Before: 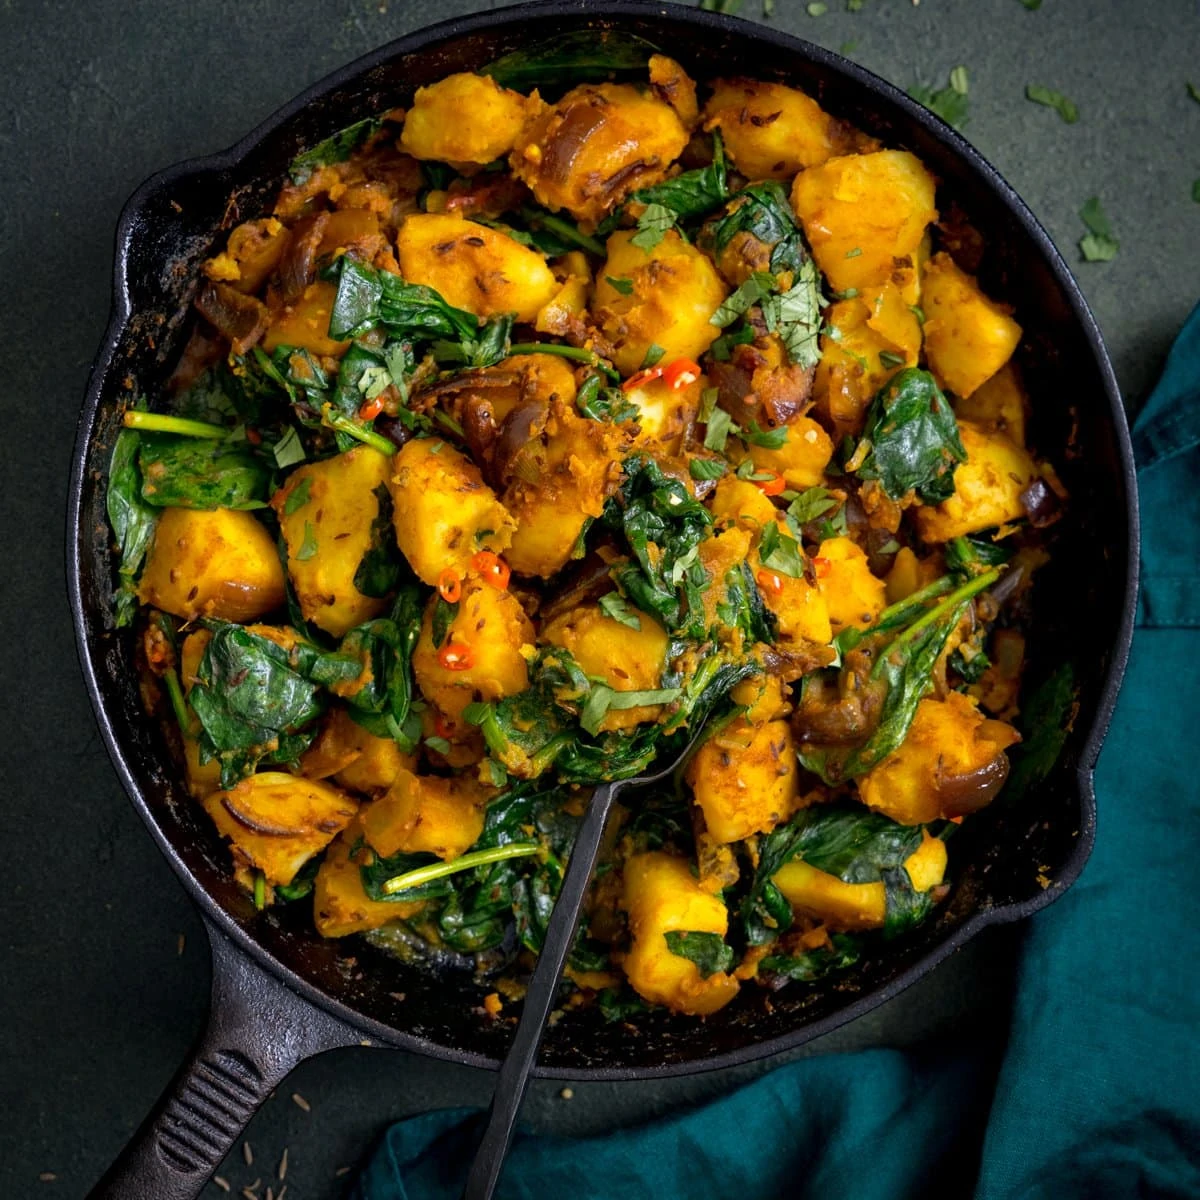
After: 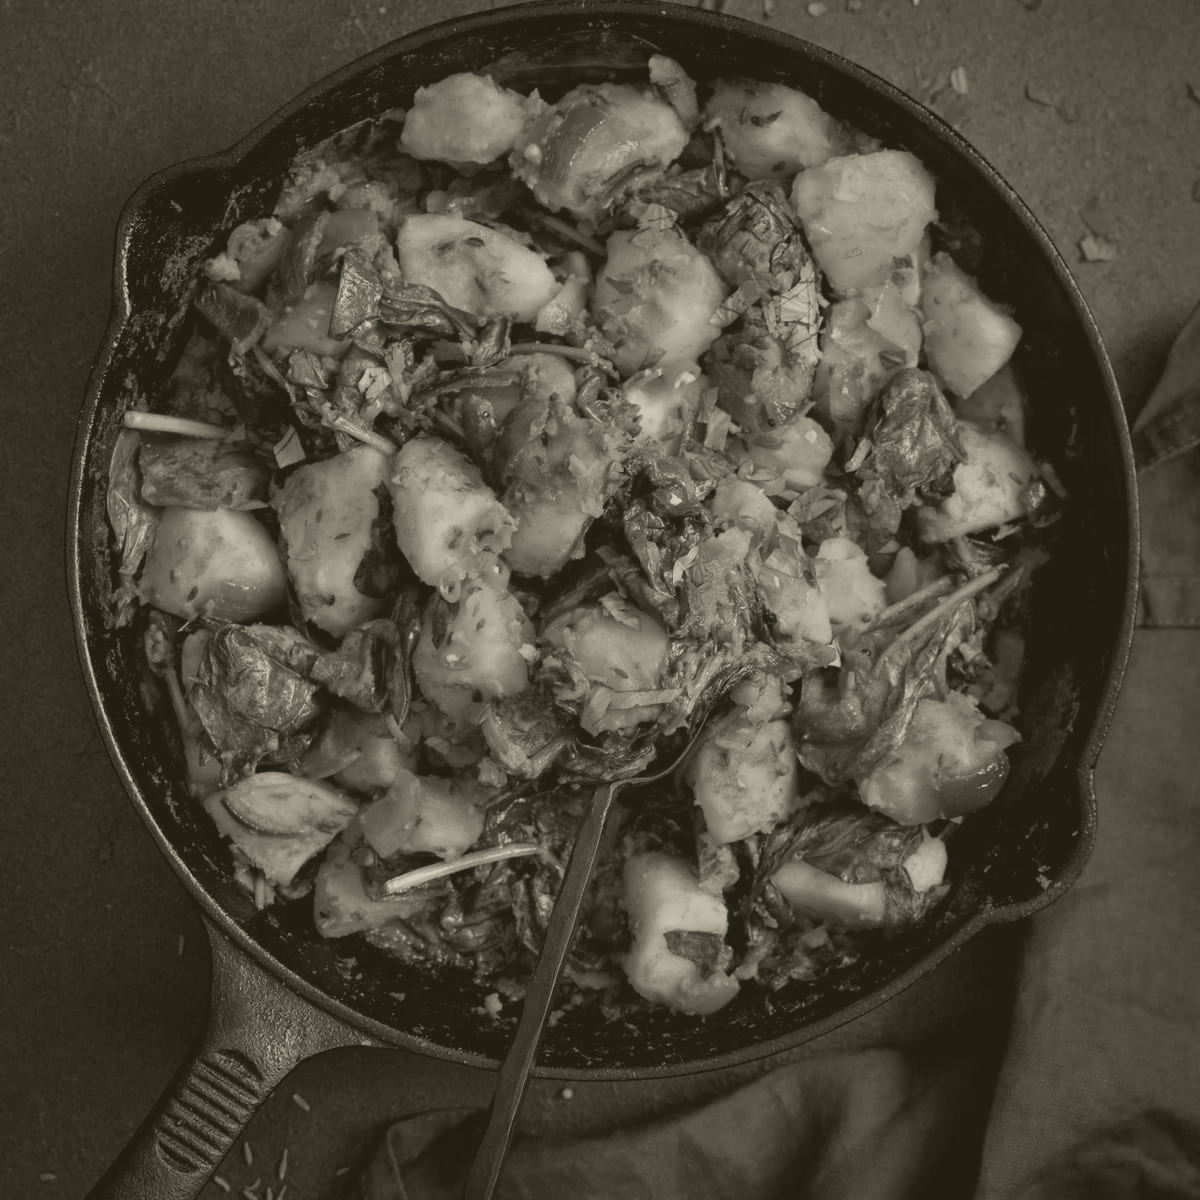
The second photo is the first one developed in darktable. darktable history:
colorize: hue 41.44°, saturation 22%, source mix 60%, lightness 10.61%
exposure: black level correction 0, exposure 0.7 EV, compensate exposure bias true, compensate highlight preservation false
